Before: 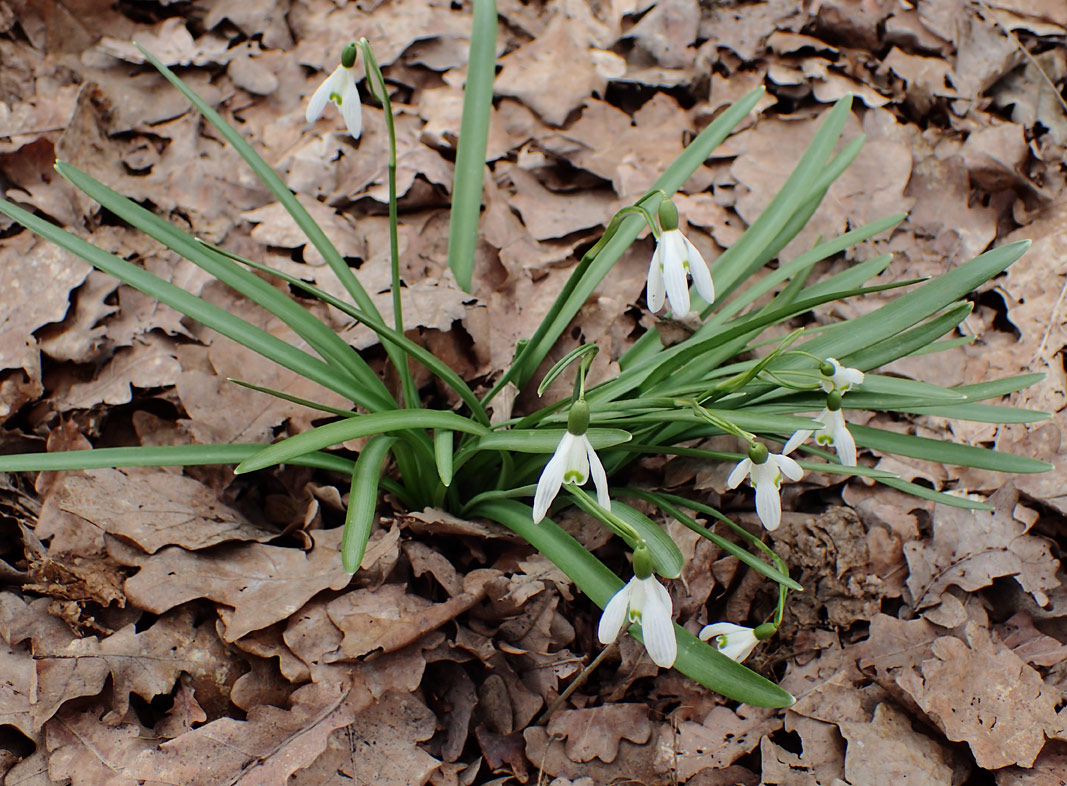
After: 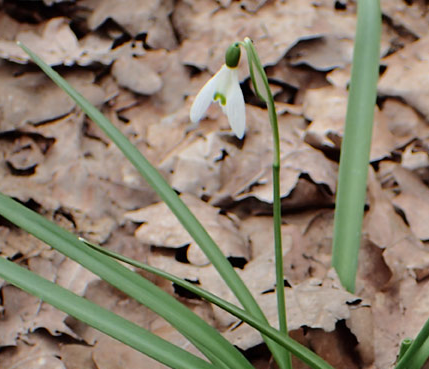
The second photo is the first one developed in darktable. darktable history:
crop and rotate: left 10.891%, top 0.1%, right 48.897%, bottom 52.947%
